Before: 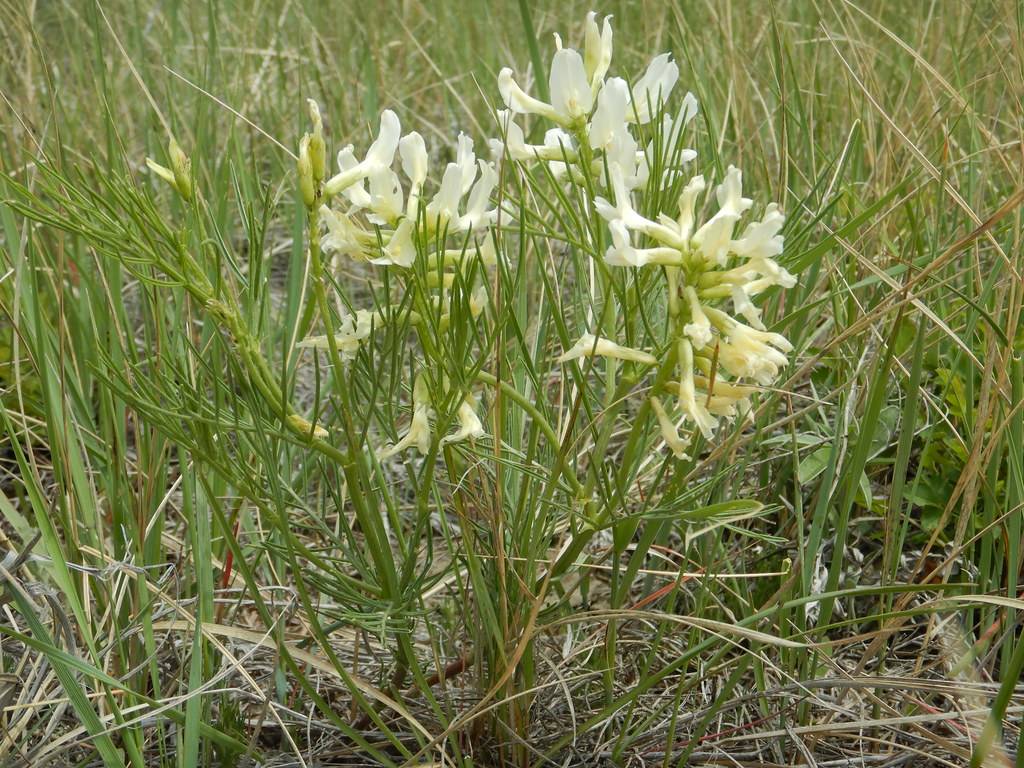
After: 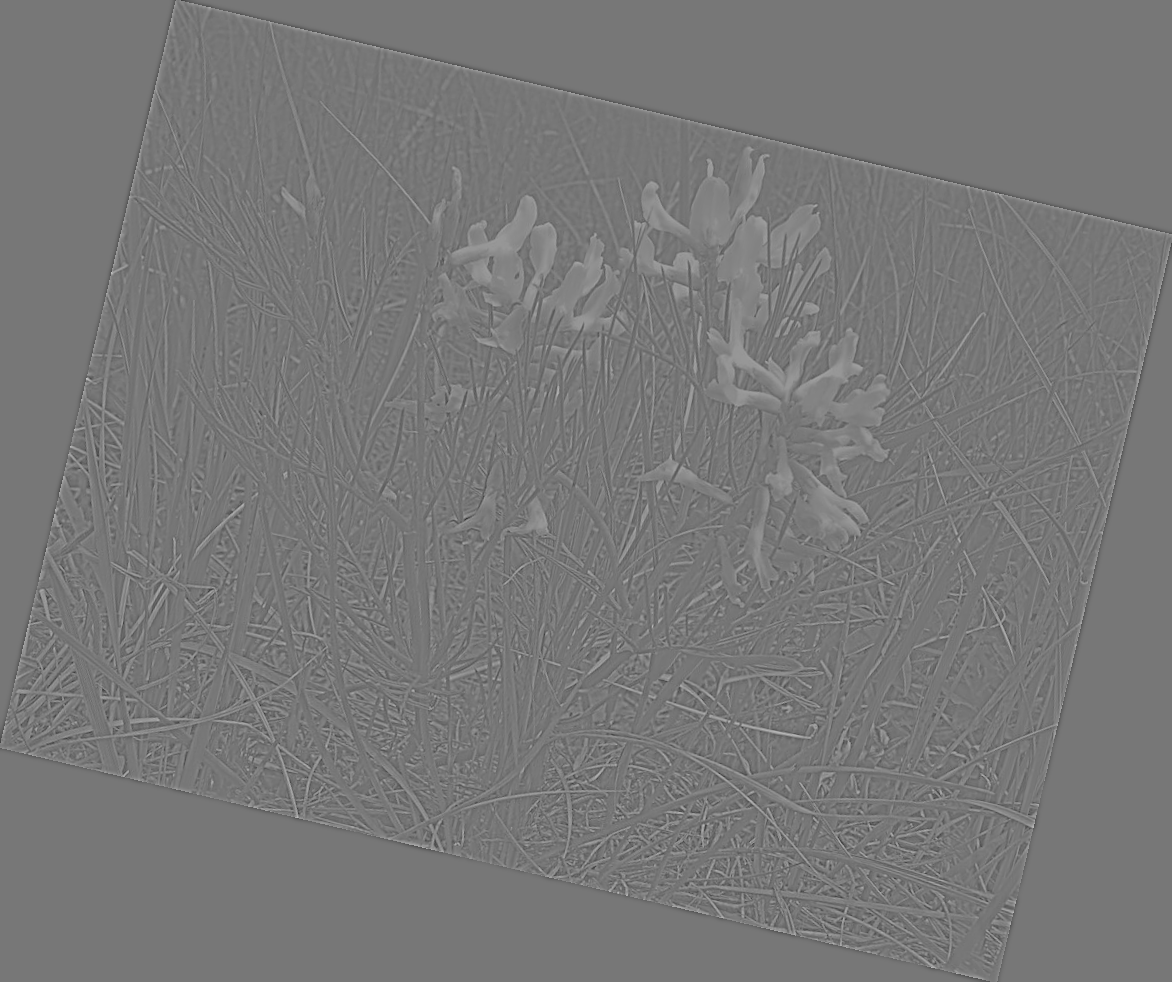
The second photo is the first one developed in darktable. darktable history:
exposure: black level correction 0, exposure 1.1 EV, compensate highlight preservation false
rotate and perspective: rotation 13.27°, automatic cropping off
highpass: sharpness 9.84%, contrast boost 9.94%
